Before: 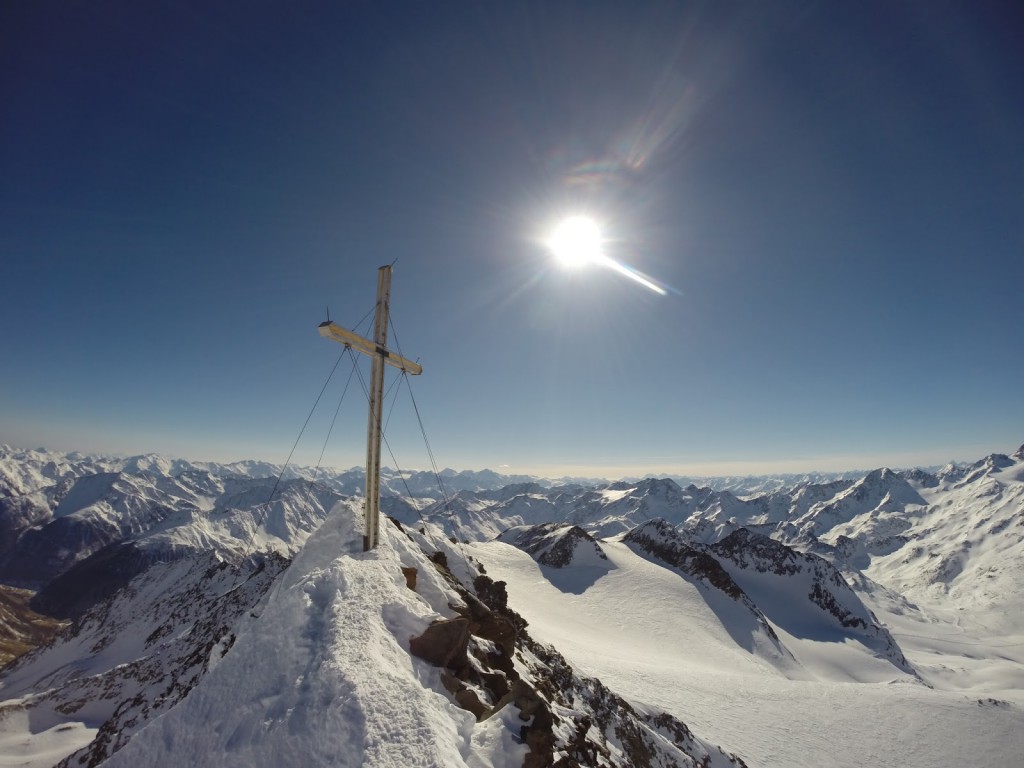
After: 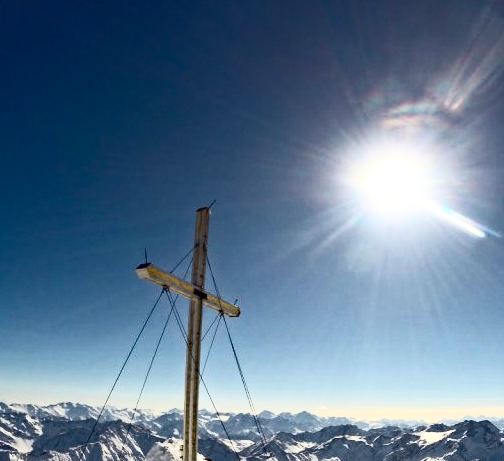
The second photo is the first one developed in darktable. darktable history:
haze removal: strength 0.42, compatibility mode true, adaptive false
crop: left 17.835%, top 7.675%, right 32.881%, bottom 32.213%
contrast brightness saturation: contrast 0.62, brightness 0.34, saturation 0.14
